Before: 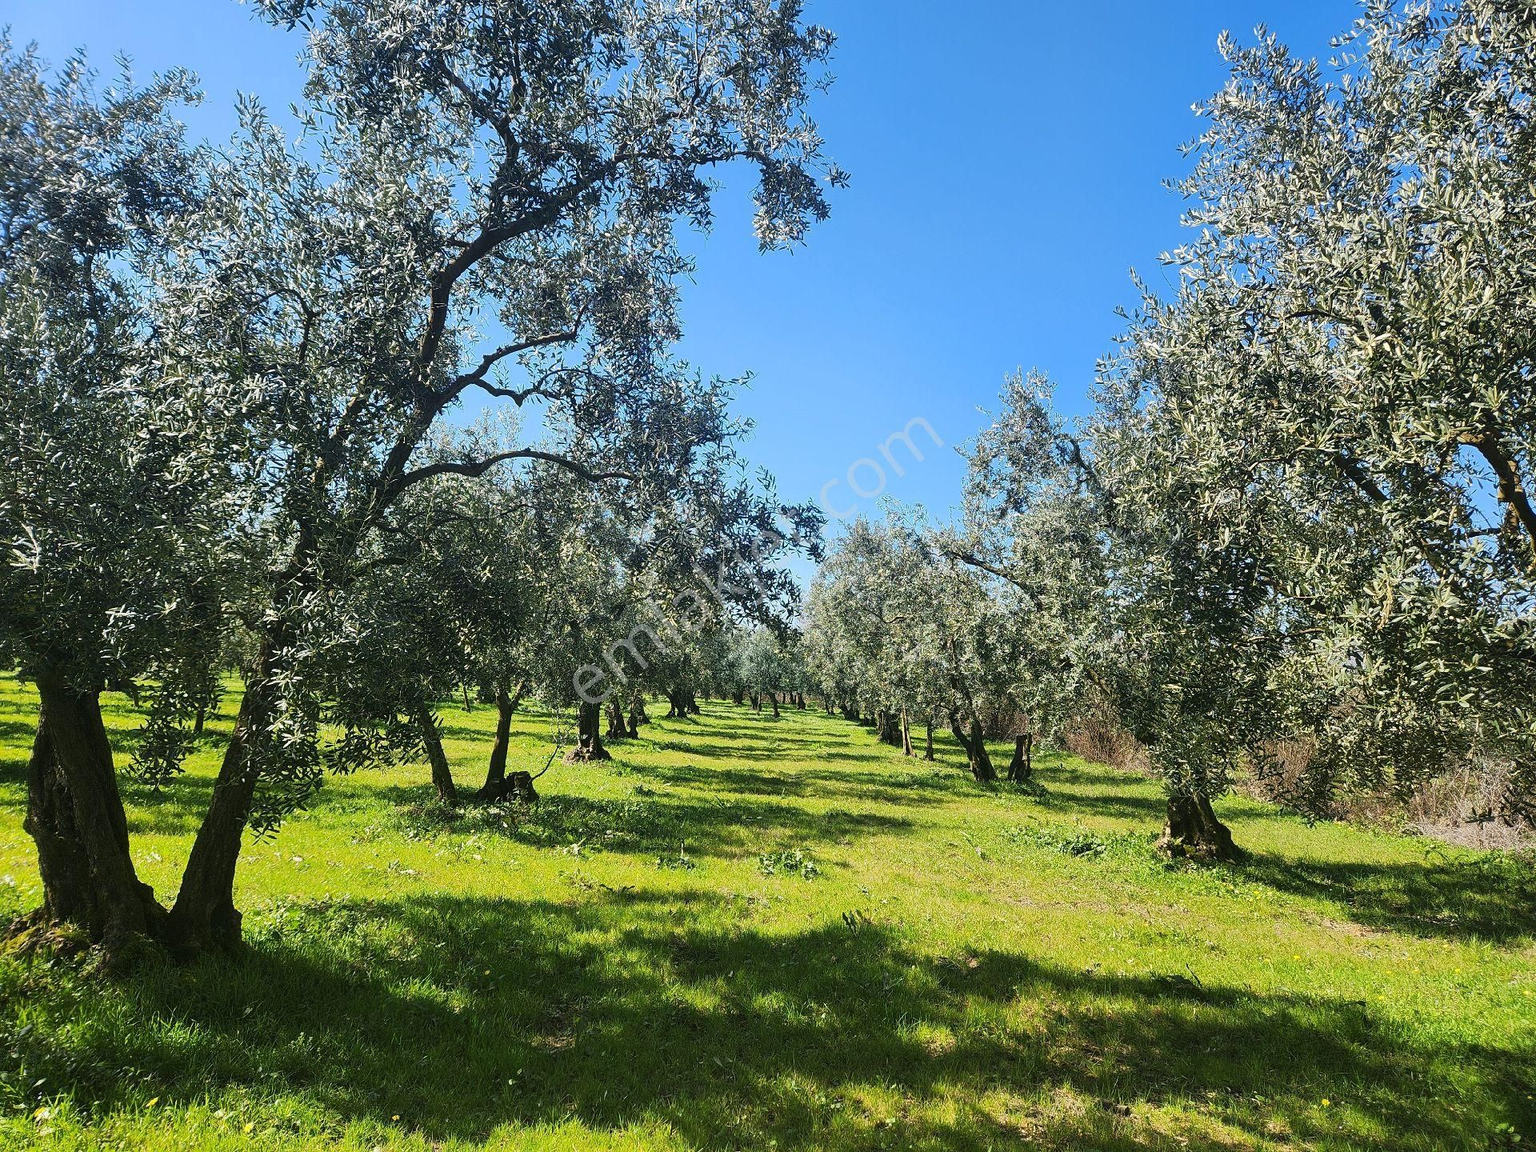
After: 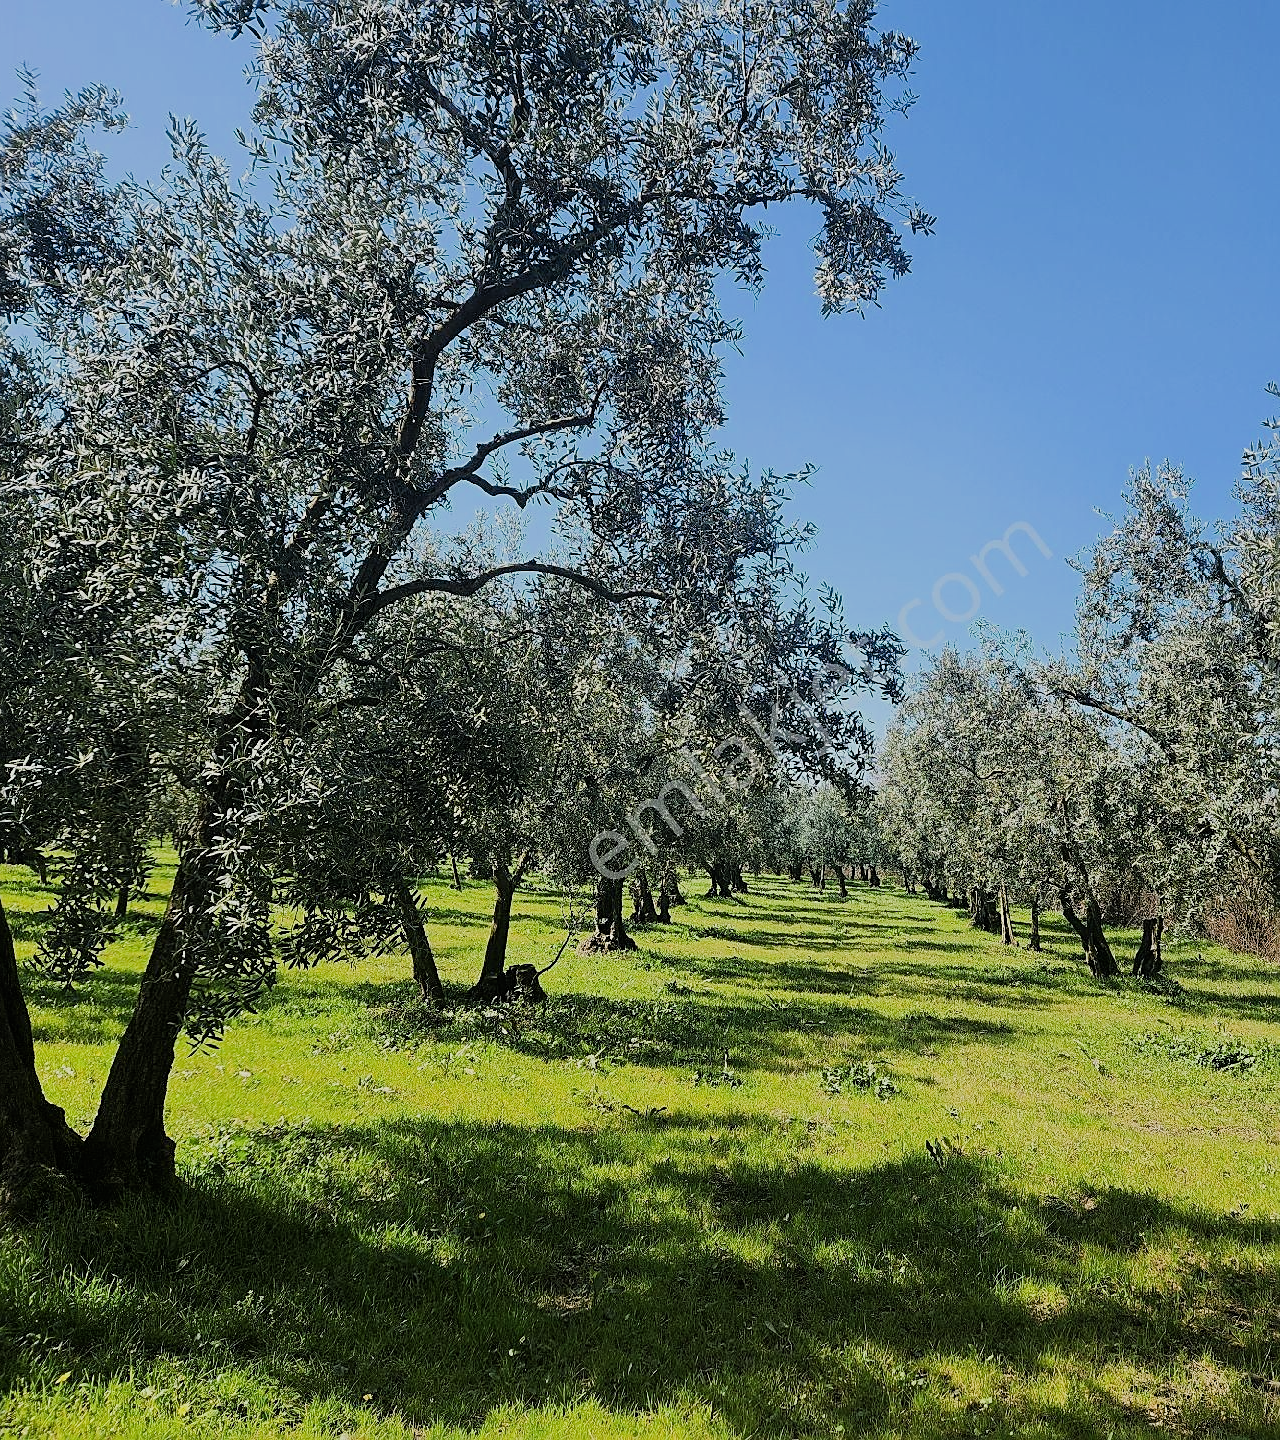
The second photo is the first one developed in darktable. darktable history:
filmic rgb: black relative exposure -7.65 EV, white relative exposure 4.56 EV, hardness 3.61
sharpen: on, module defaults
crop and rotate: left 6.617%, right 26.717%
